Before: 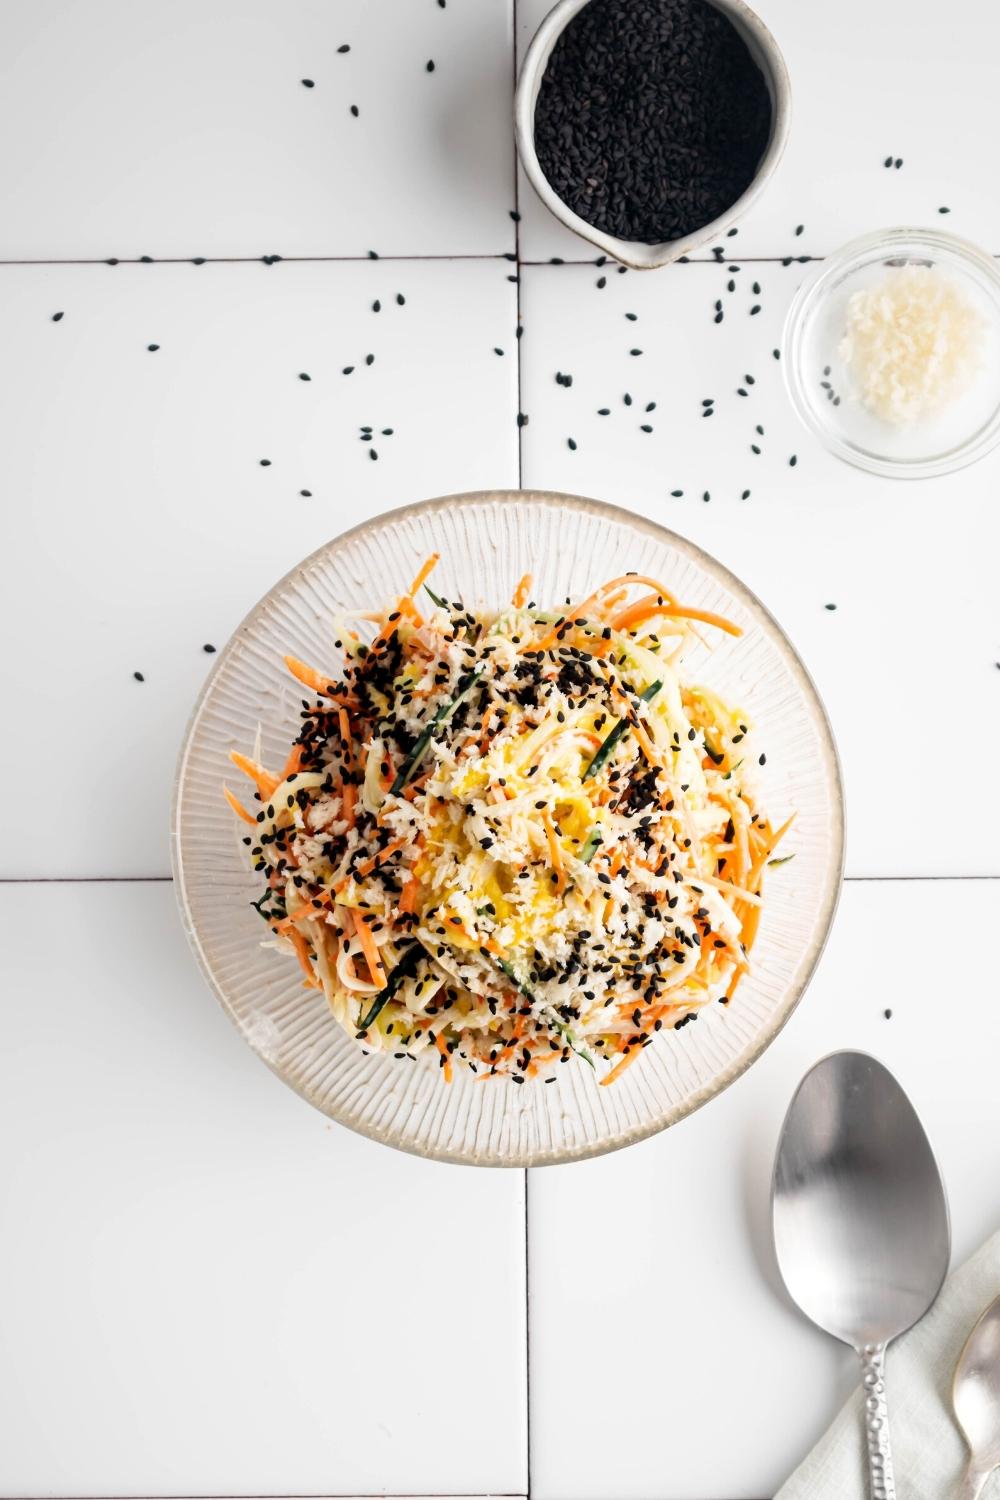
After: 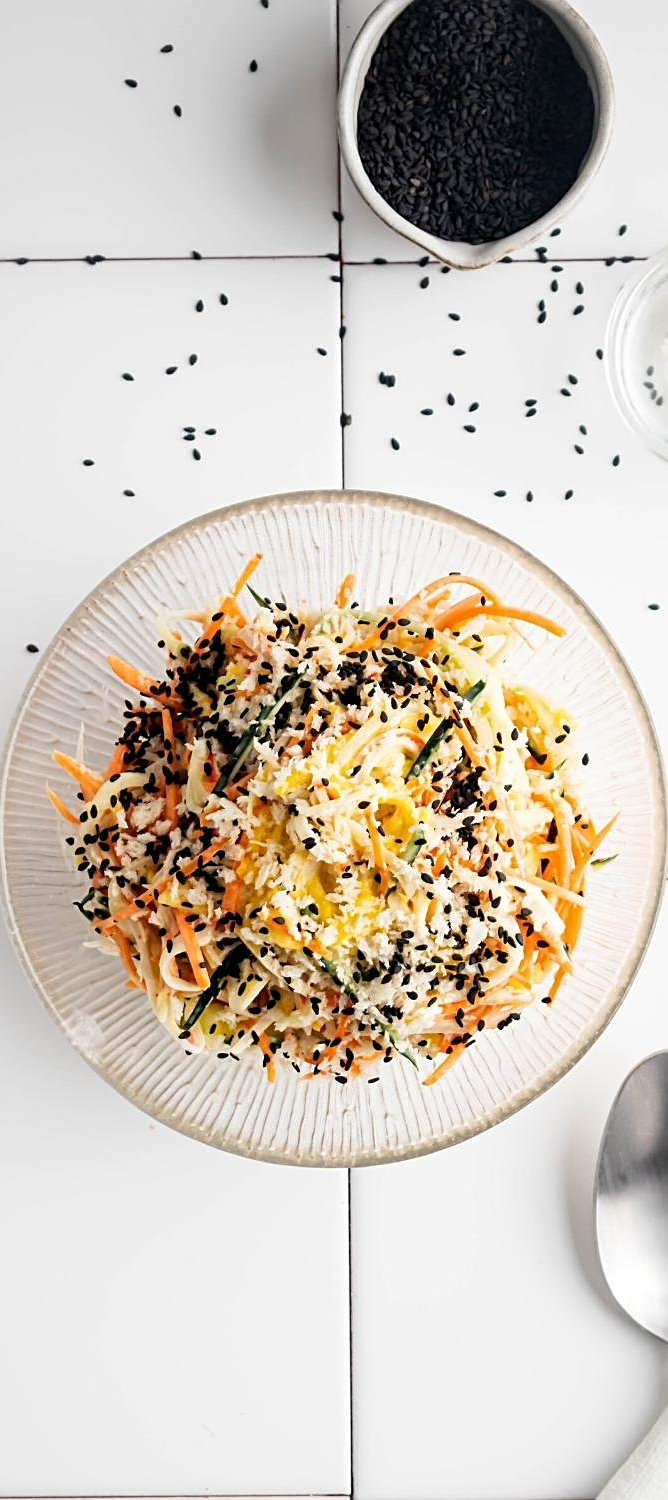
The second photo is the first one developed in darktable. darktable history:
sharpen: on, module defaults
crop and rotate: left 17.732%, right 15.423%
